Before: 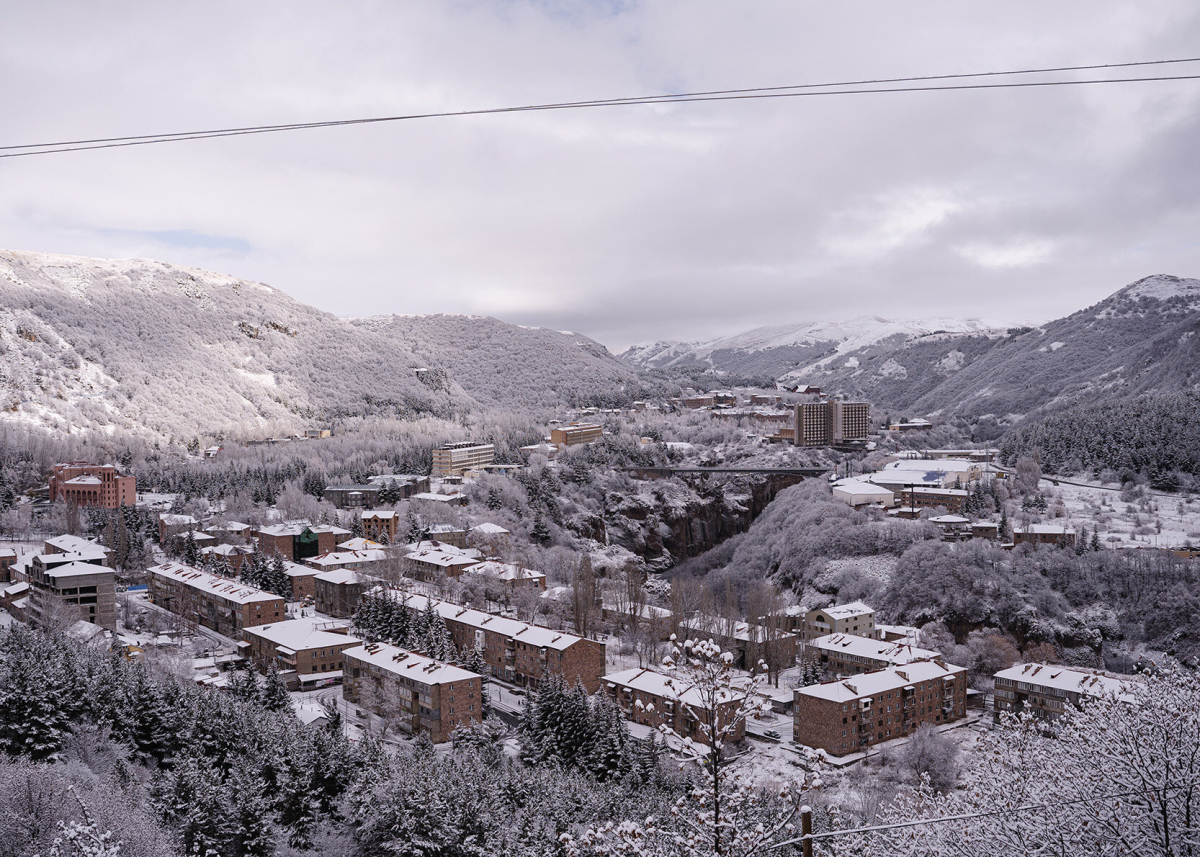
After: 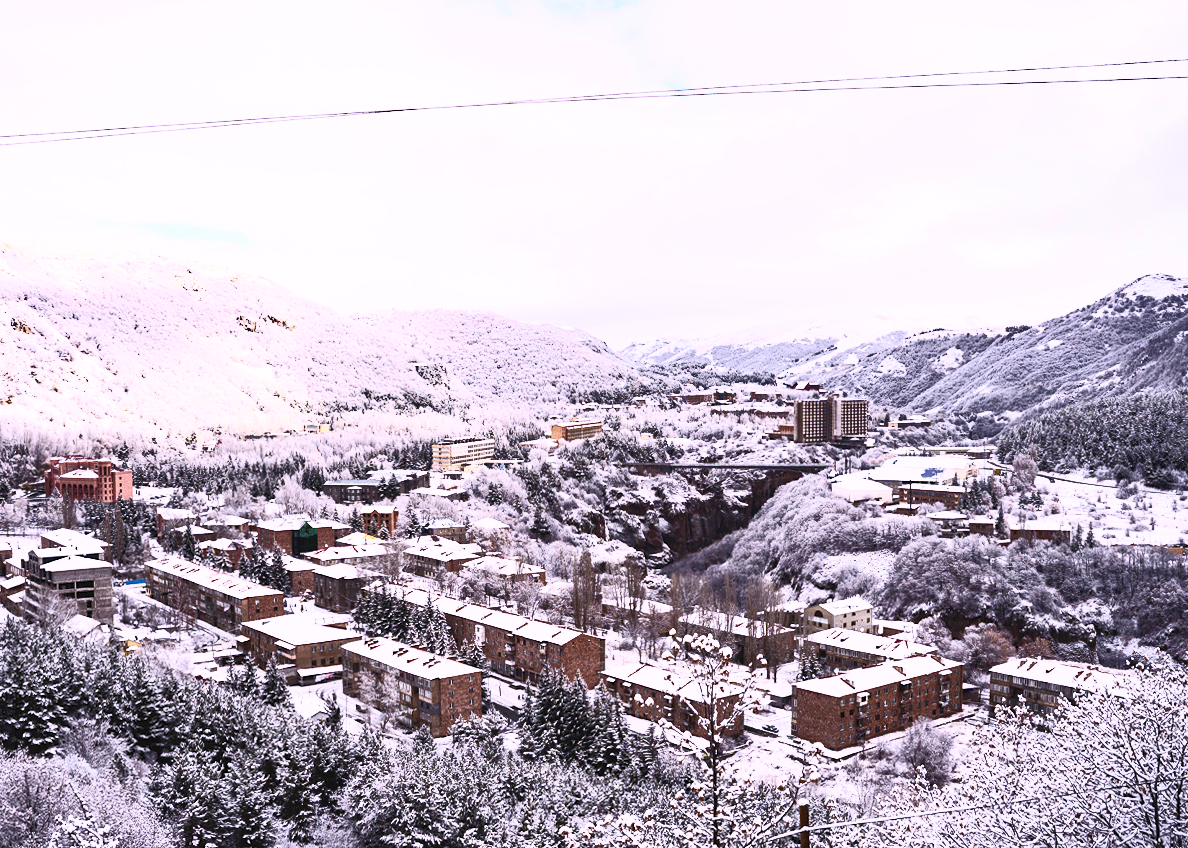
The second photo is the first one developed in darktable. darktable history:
rotate and perspective: rotation 0.174°, lens shift (vertical) 0.013, lens shift (horizontal) 0.019, shear 0.001, automatic cropping original format, crop left 0.007, crop right 0.991, crop top 0.016, crop bottom 0.997
contrast brightness saturation: contrast 0.83, brightness 0.59, saturation 0.59
exposure: exposure 0.197 EV, compensate highlight preservation false
shadows and highlights: low approximation 0.01, soften with gaussian
